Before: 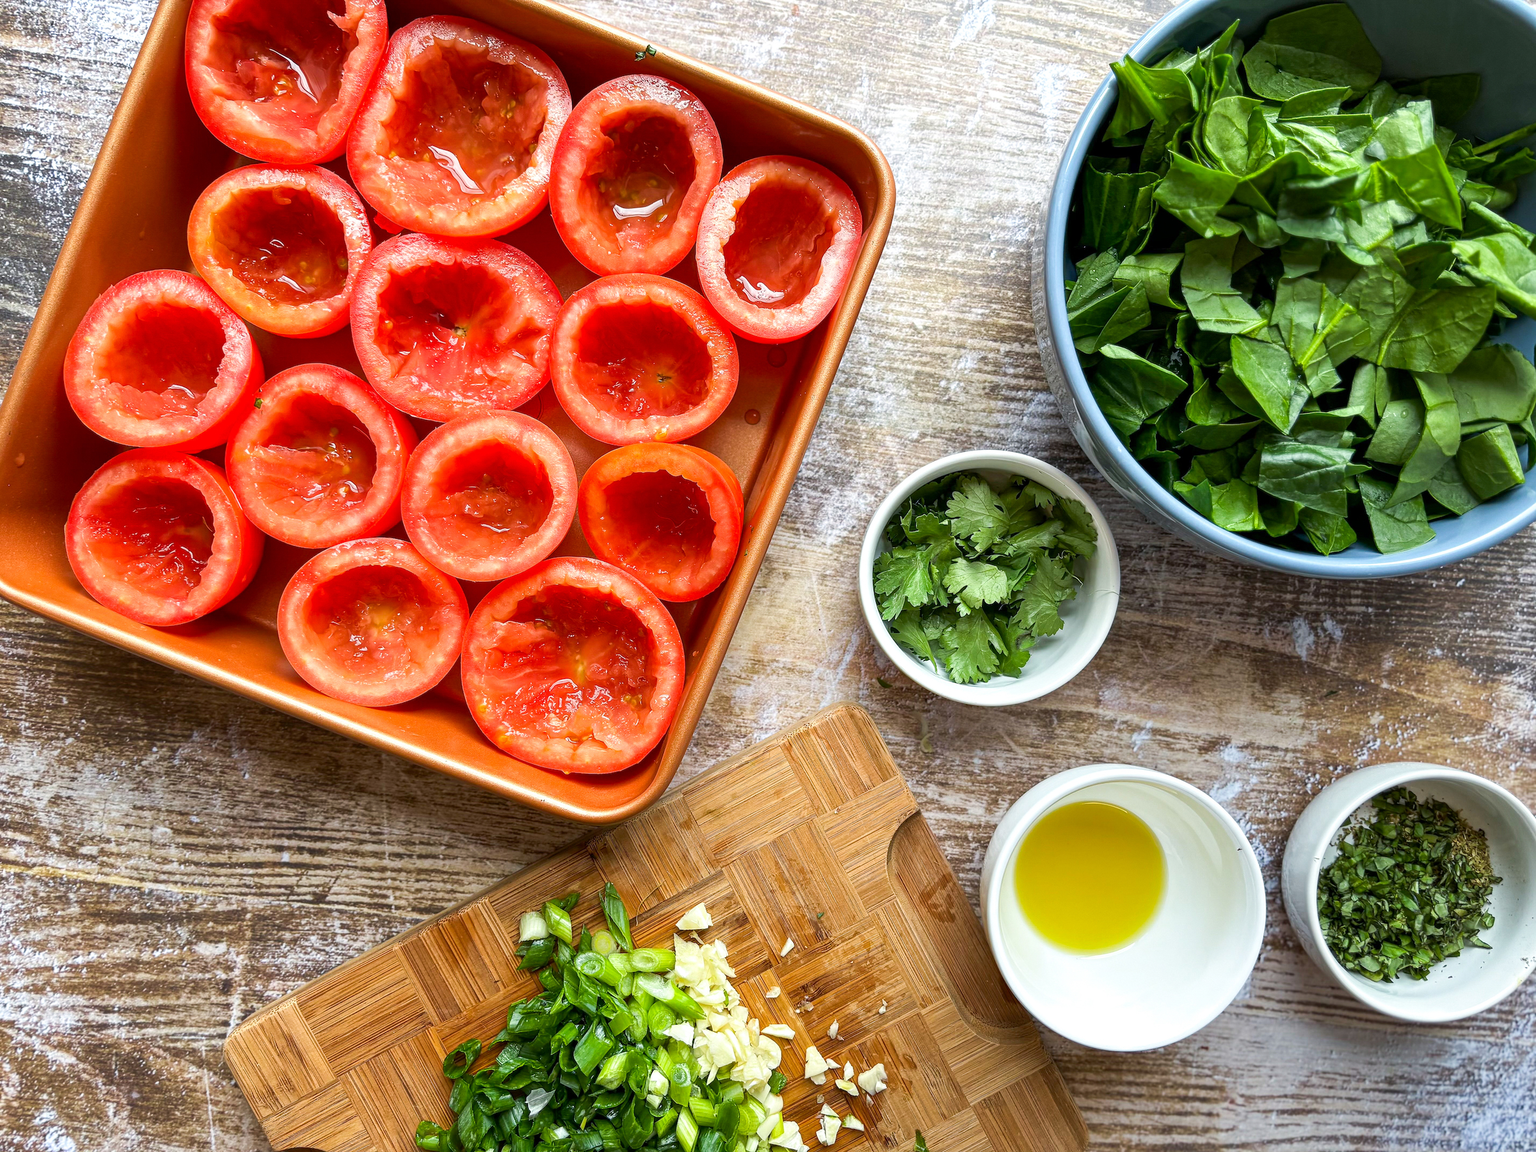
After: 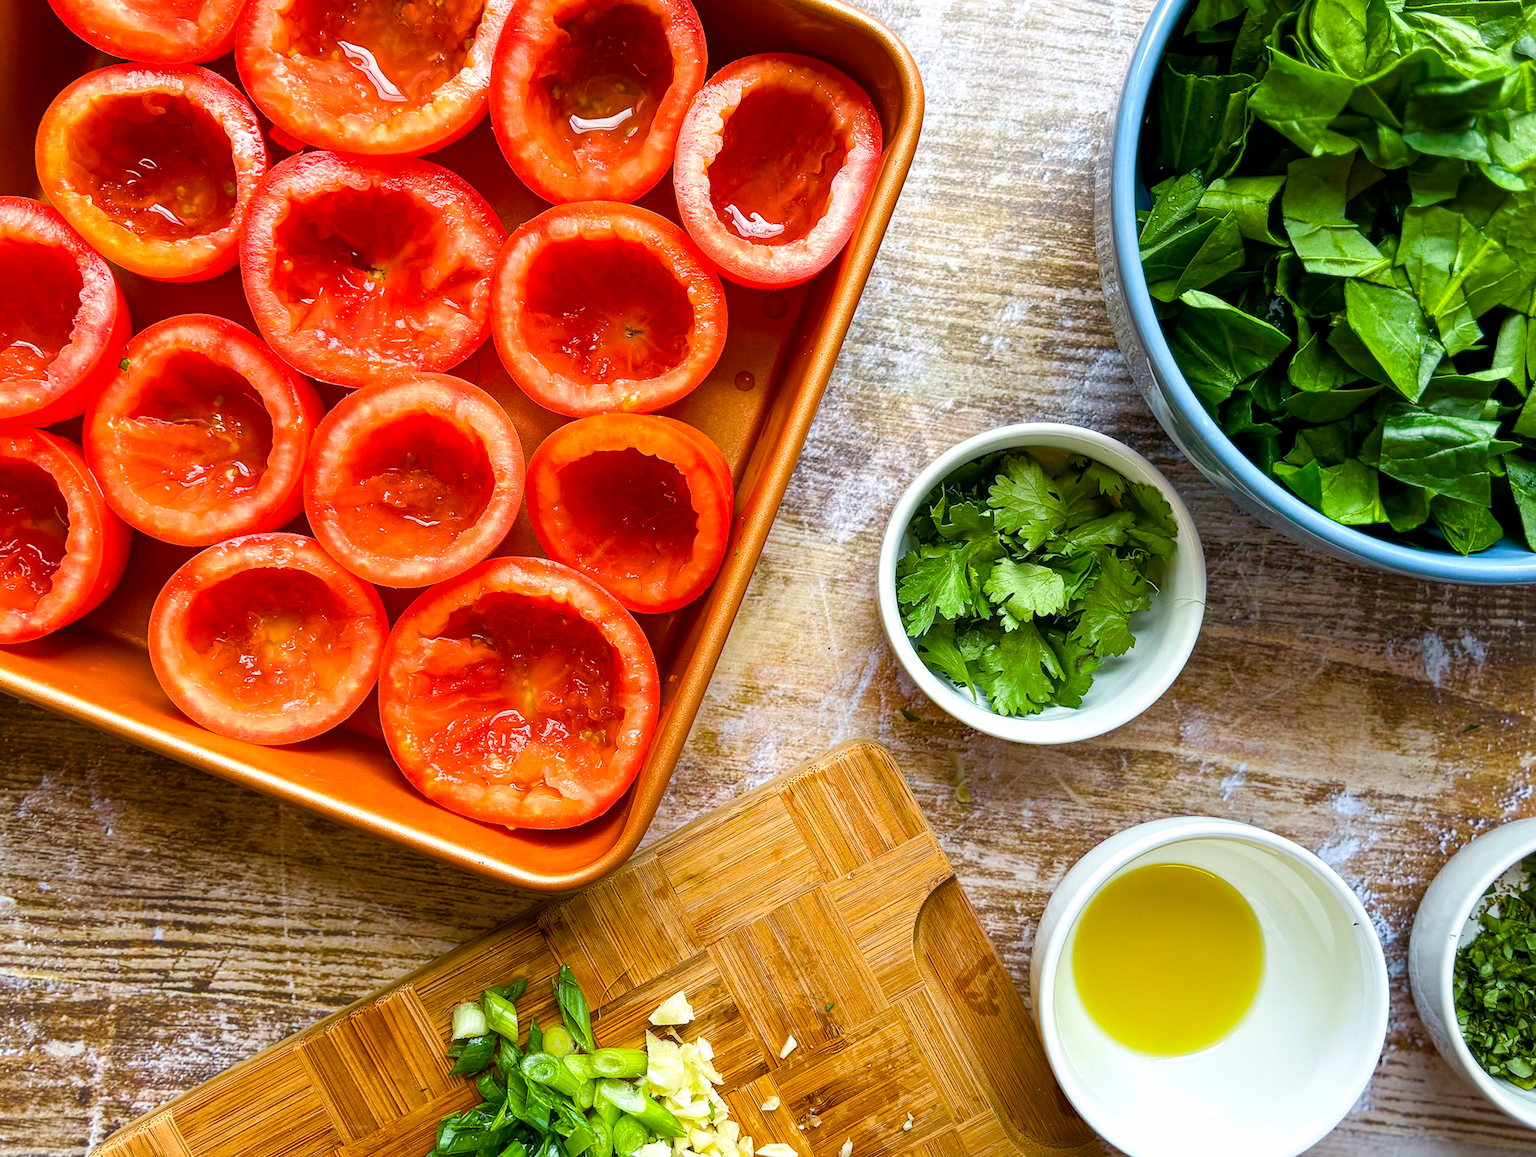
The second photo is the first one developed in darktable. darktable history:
color balance rgb: highlights gain › chroma 0.255%, highlights gain › hue 330.02°, perceptual saturation grading › global saturation 20%, perceptual saturation grading › highlights -24.77%, perceptual saturation grading › shadows 23.975%, global vibrance 50.412%
crop and rotate: left 10.413%, top 9.876%, right 9.888%, bottom 10.033%
